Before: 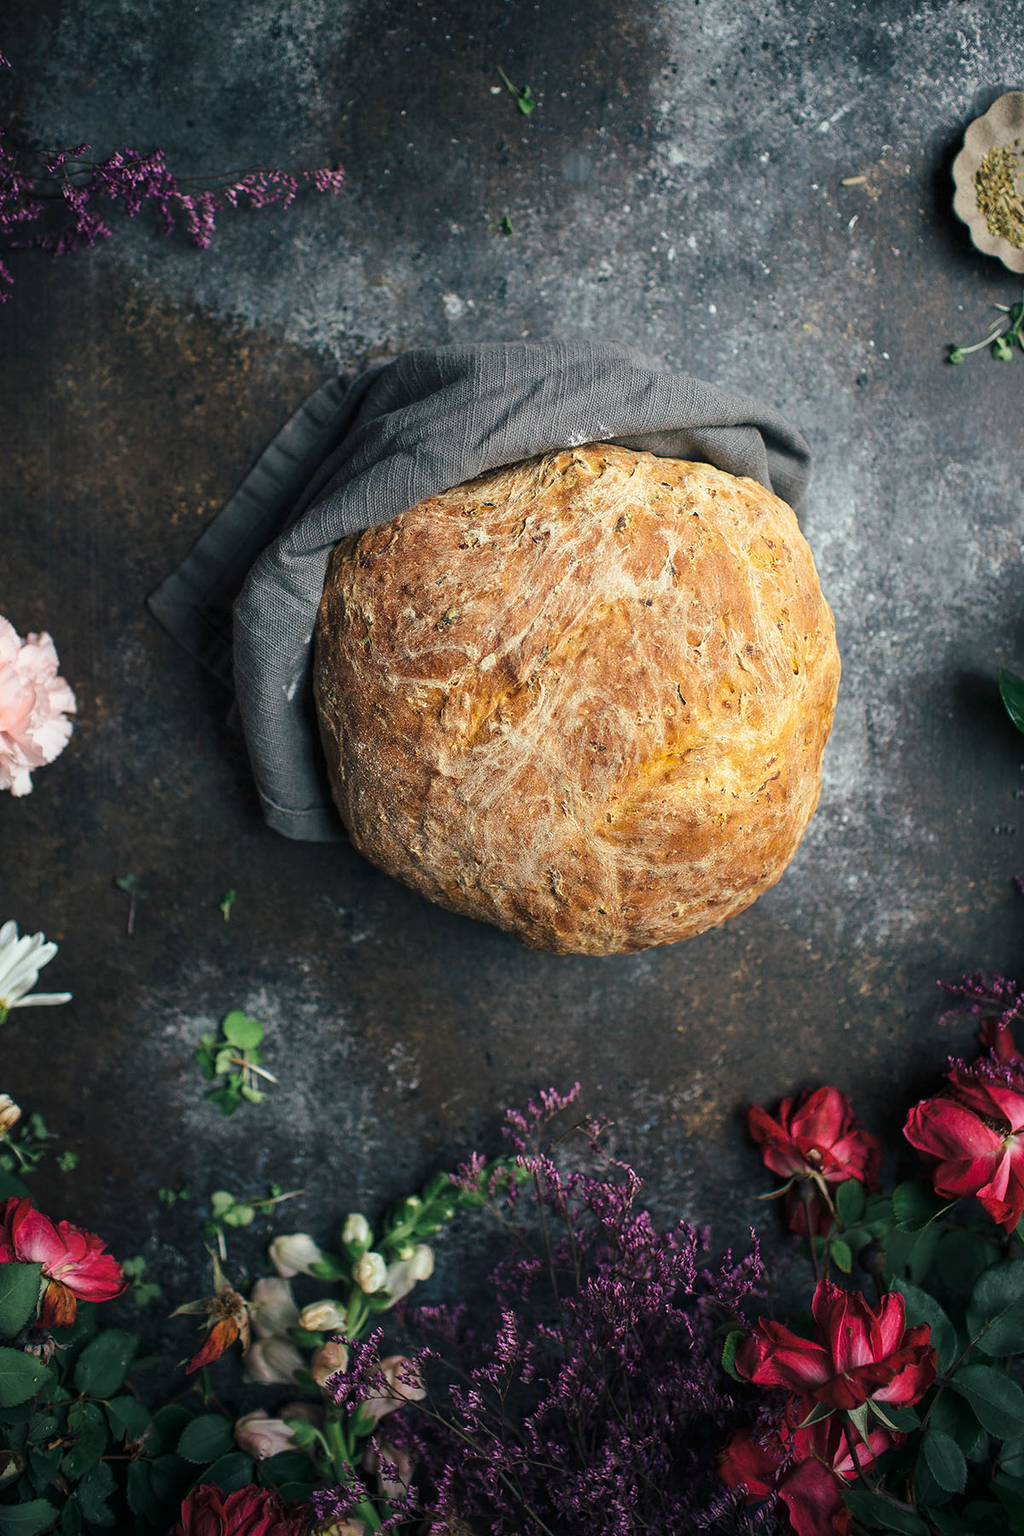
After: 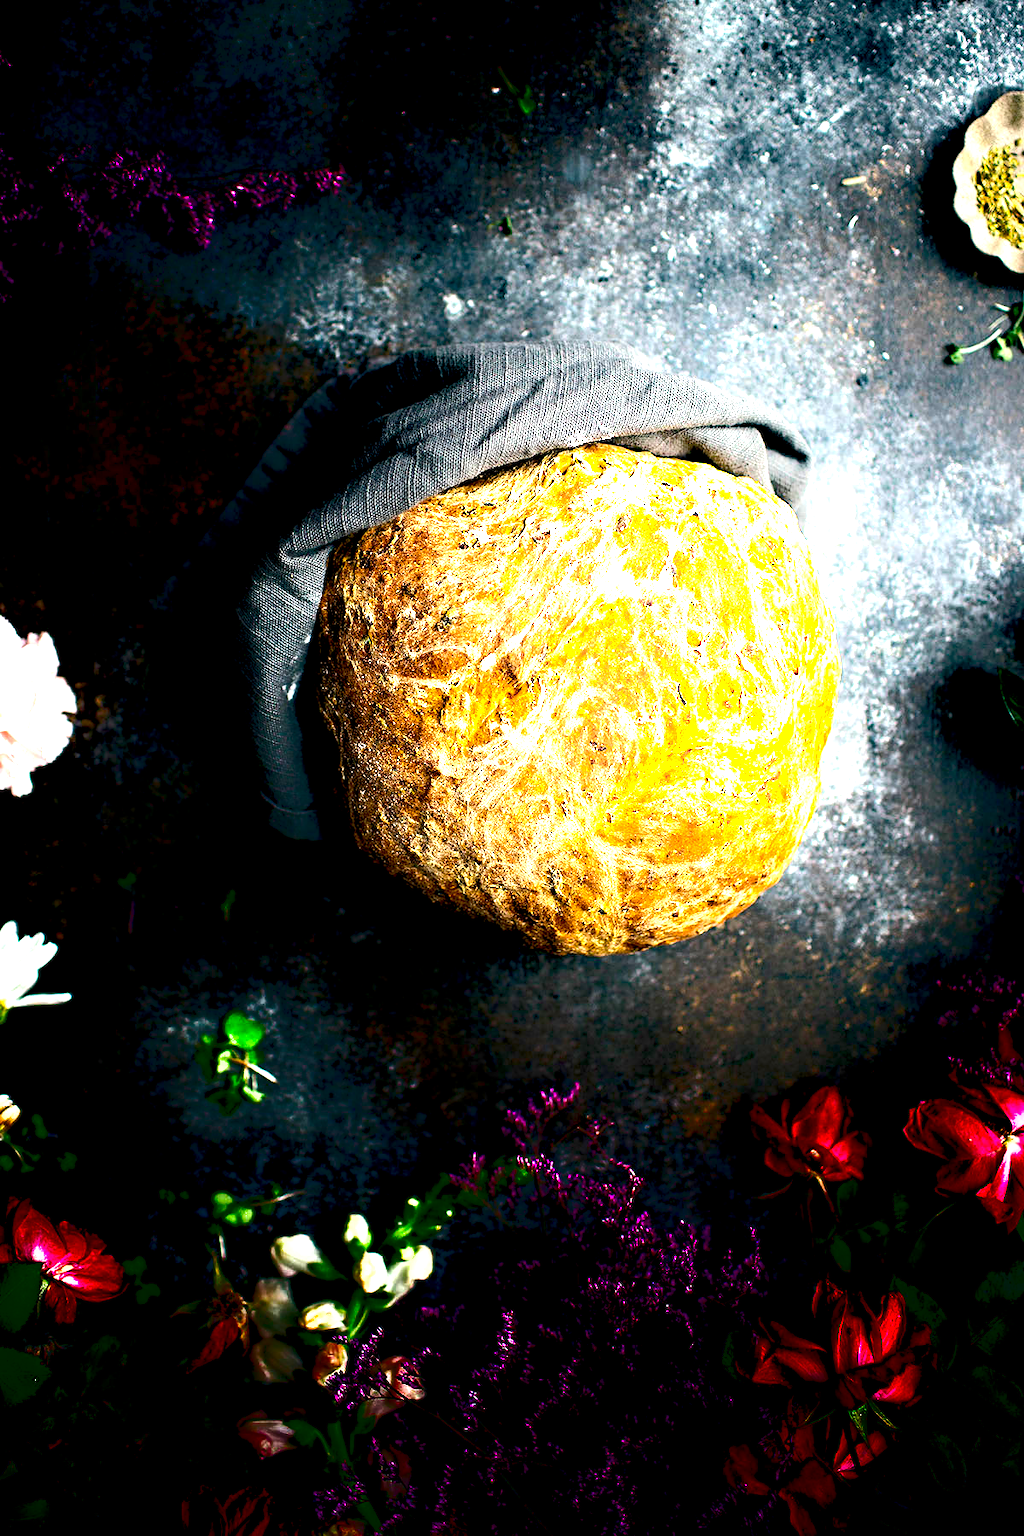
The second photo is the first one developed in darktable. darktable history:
color balance rgb: perceptual saturation grading › global saturation 19.782%, perceptual brilliance grading › highlights 16.434%, perceptual brilliance grading › mid-tones 6.431%, perceptual brilliance grading › shadows -15.154%, global vibrance 20%
exposure: black level correction 0.034, exposure 0.905 EV, compensate exposure bias true, compensate highlight preservation false
tone equalizer: -8 EV 0 EV, -7 EV 0.002 EV, -6 EV -0.002 EV, -5 EV -0.005 EV, -4 EV -0.057 EV, -3 EV -0.203 EV, -2 EV -0.255 EV, -1 EV 0.1 EV, +0 EV 0.322 EV
shadows and highlights: shadows -70.5, highlights 34.11, soften with gaussian
